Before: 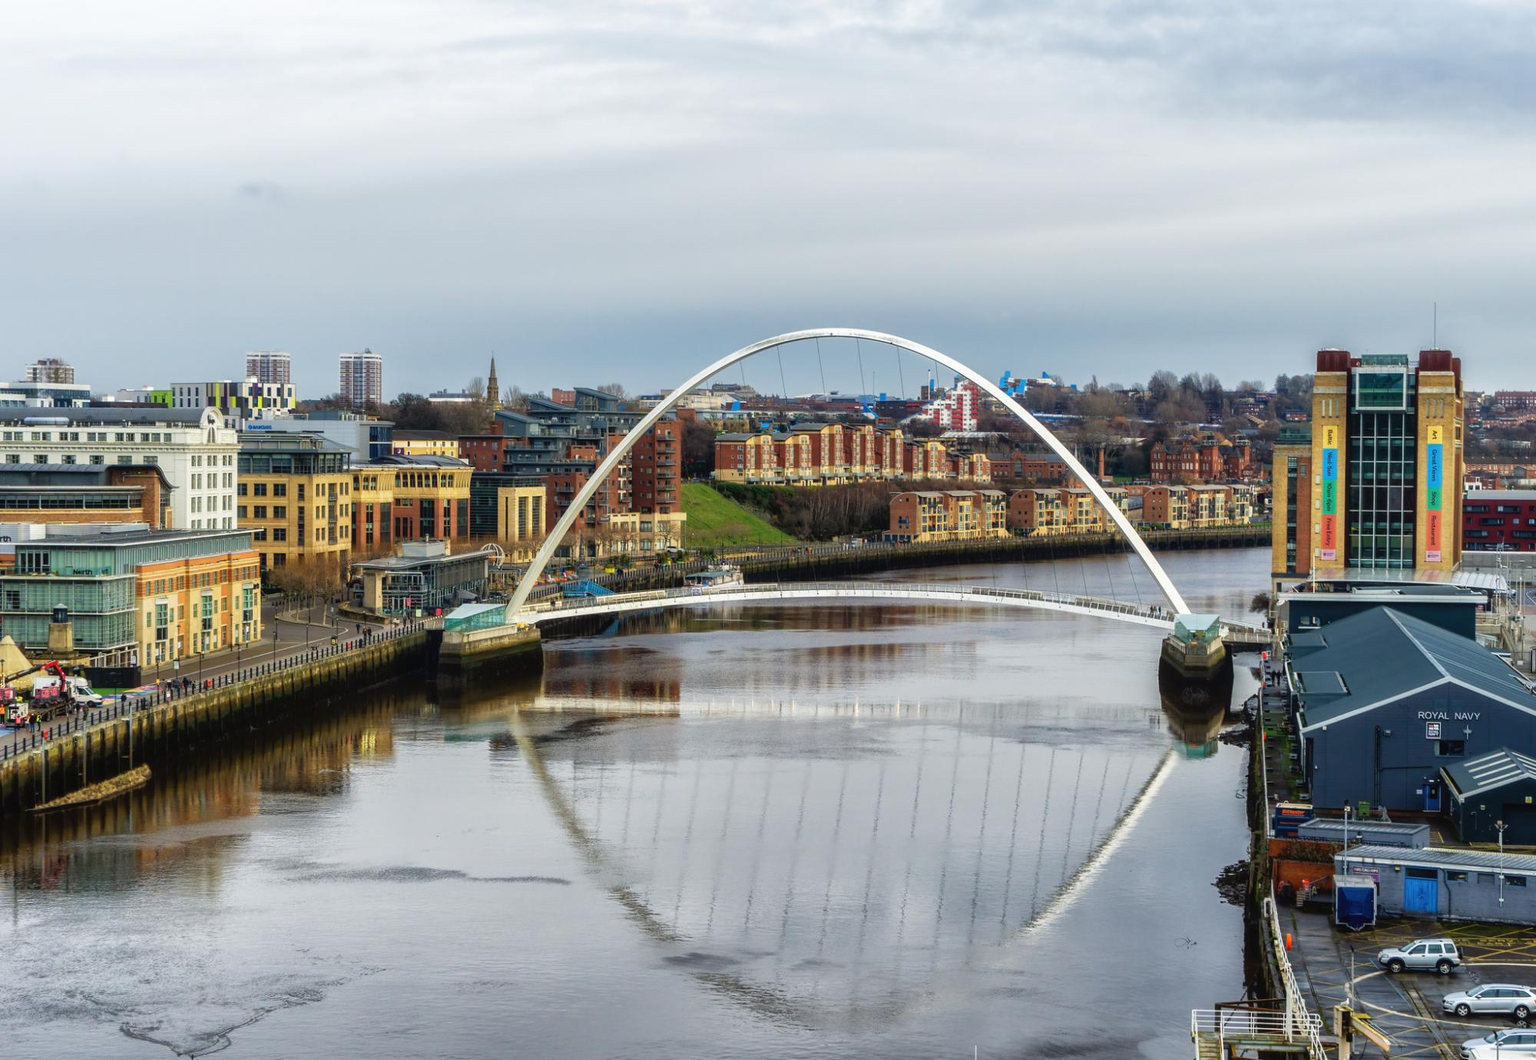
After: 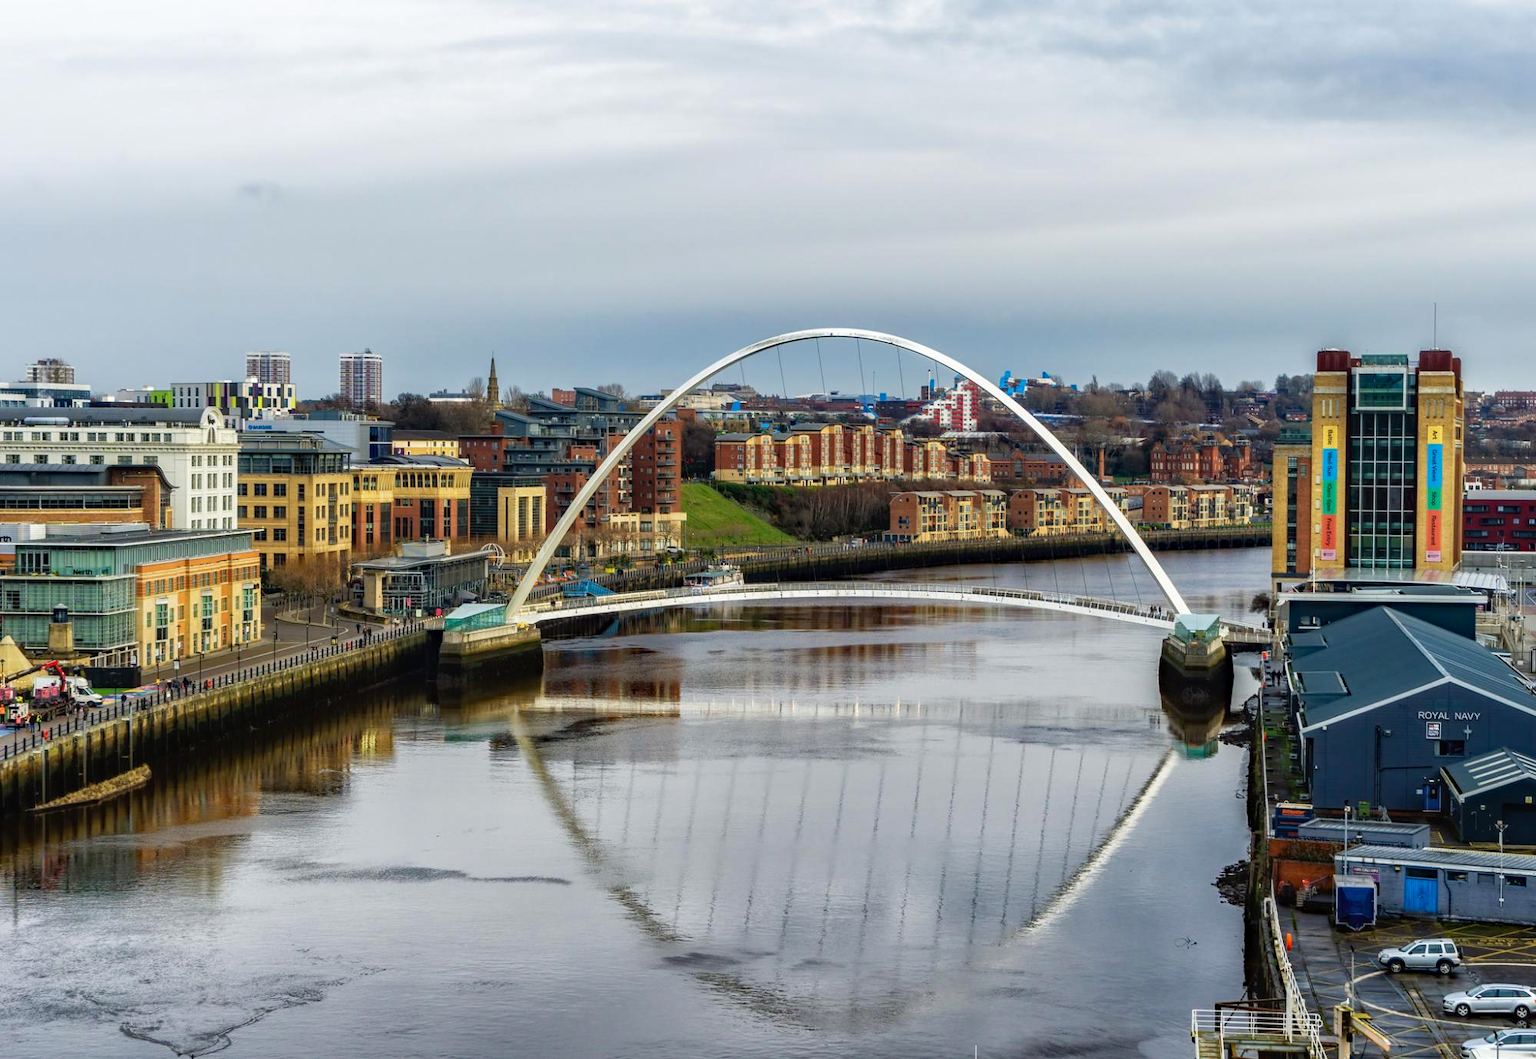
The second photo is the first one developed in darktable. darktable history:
haze removal: strength 0.296, distance 0.247, compatibility mode true, adaptive false
